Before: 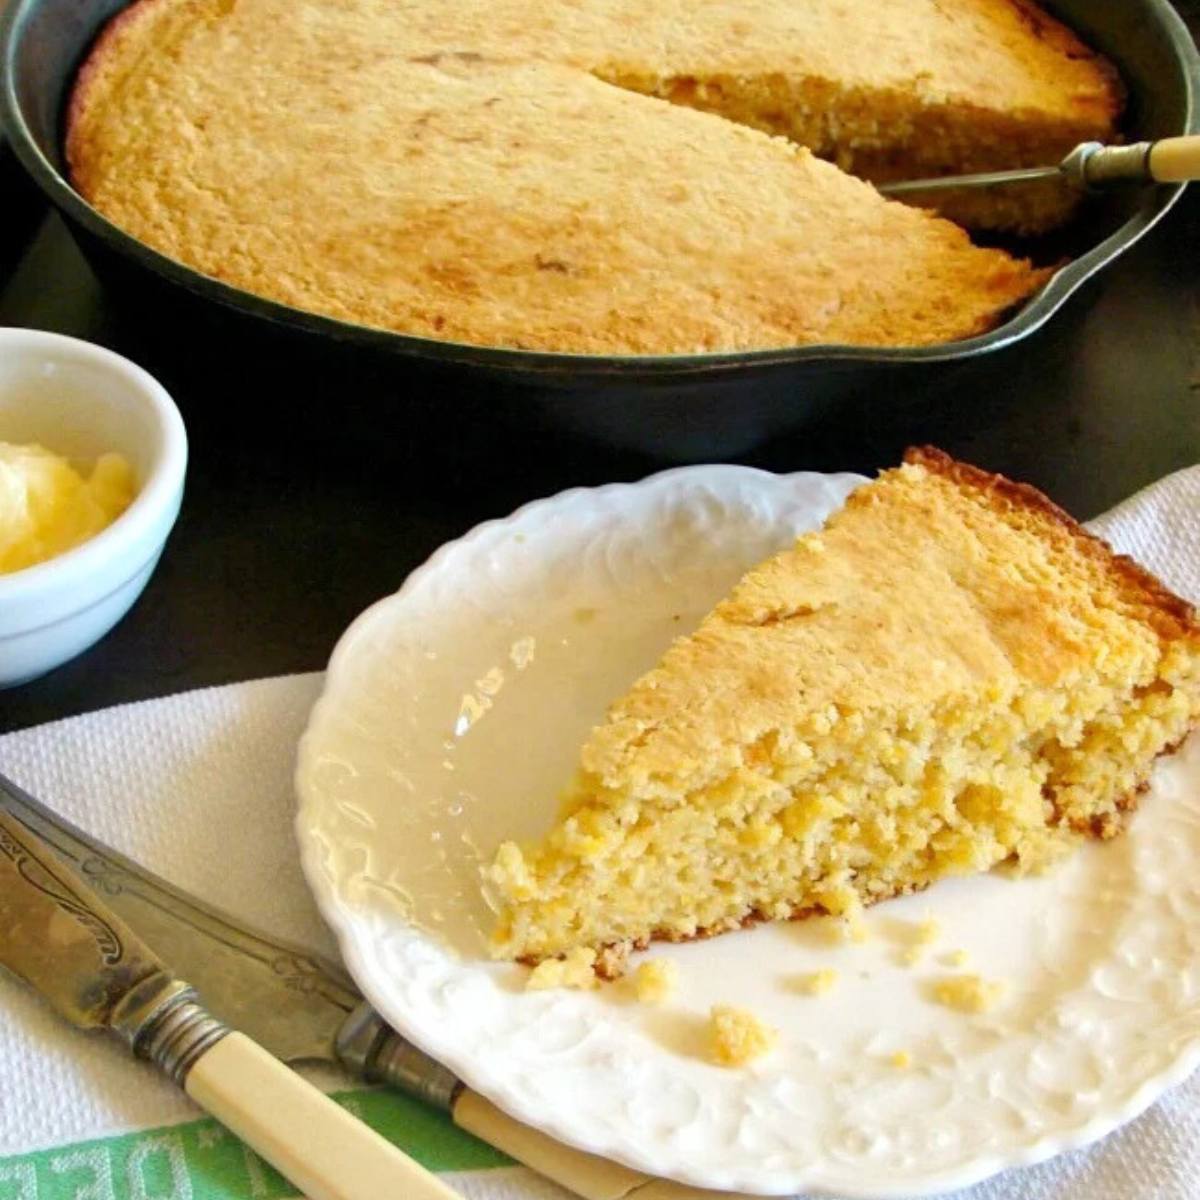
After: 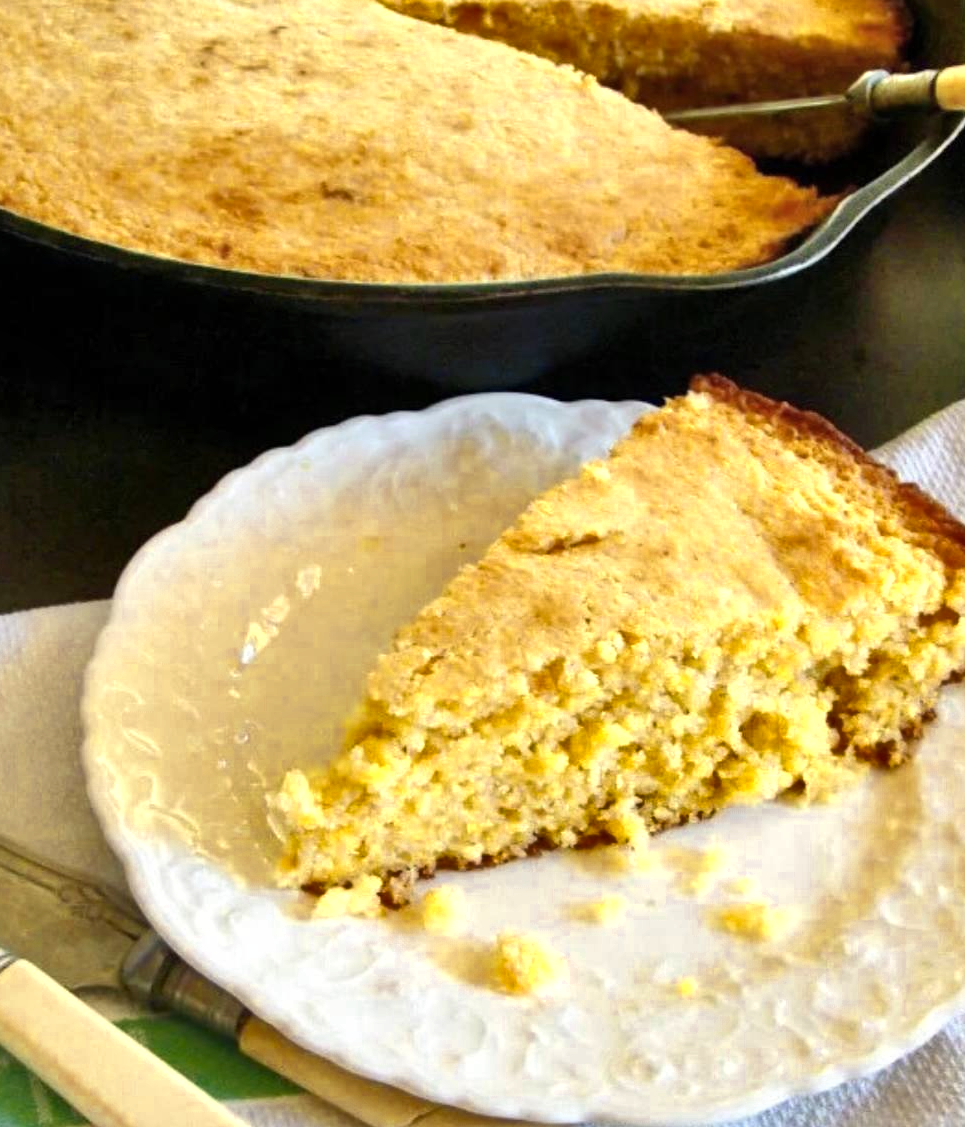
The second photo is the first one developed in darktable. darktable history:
crop and rotate: left 17.85%, top 6.005%, right 1.678%
contrast brightness saturation: saturation -0.053
shadows and highlights: highlights color adjustment 42.2%, low approximation 0.01, soften with gaussian
color zones: curves: ch0 [(0, 0.485) (0.178, 0.476) (0.261, 0.623) (0.411, 0.403) (0.708, 0.603) (0.934, 0.412)]; ch1 [(0.003, 0.485) (0.149, 0.496) (0.229, 0.584) (0.326, 0.551) (0.484, 0.262) (0.757, 0.643)]
